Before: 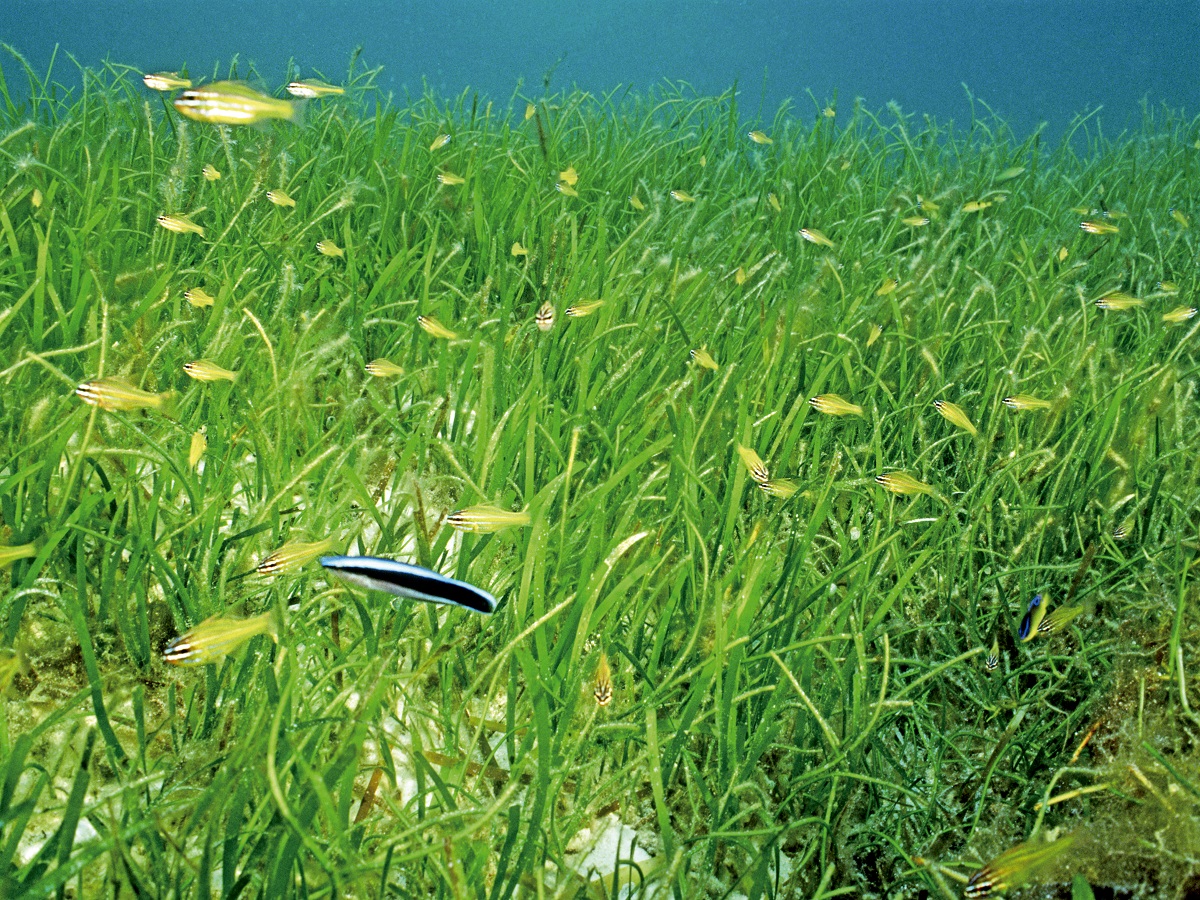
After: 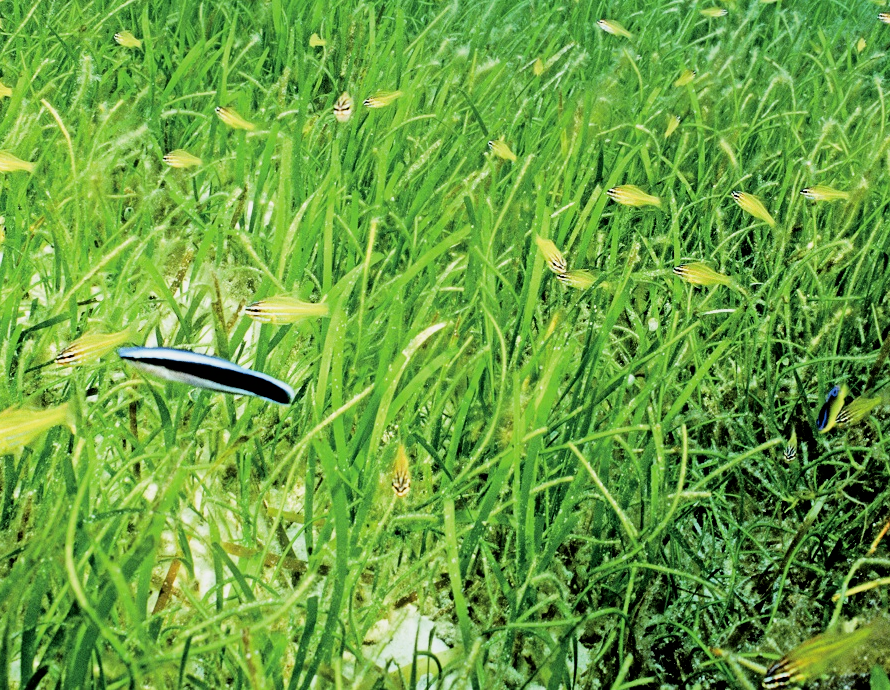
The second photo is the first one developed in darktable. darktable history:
filmic rgb: black relative exposure -5.05 EV, white relative exposure 3.97 EV, hardness 2.88, contrast 1.299
crop: left 16.871%, top 23.322%, right 8.917%
tone equalizer: -8 EV -0.439 EV, -7 EV -0.355 EV, -6 EV -0.33 EV, -5 EV -0.236 EV, -3 EV 0.209 EV, -2 EV 0.354 EV, -1 EV 0.414 EV, +0 EV 0.407 EV
